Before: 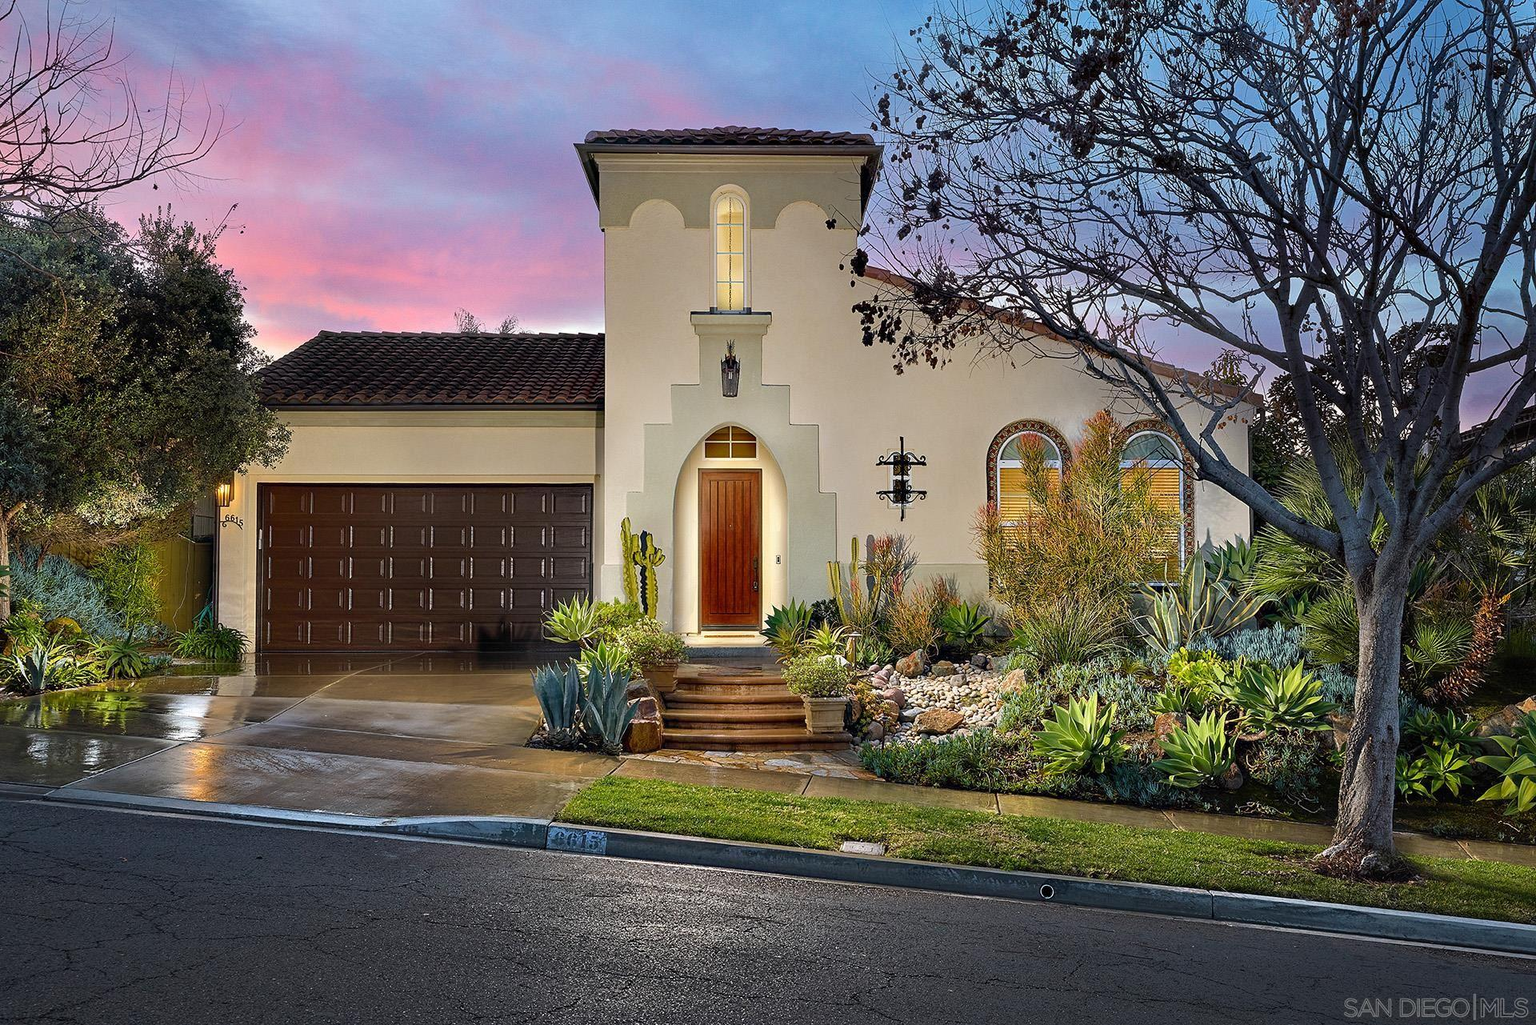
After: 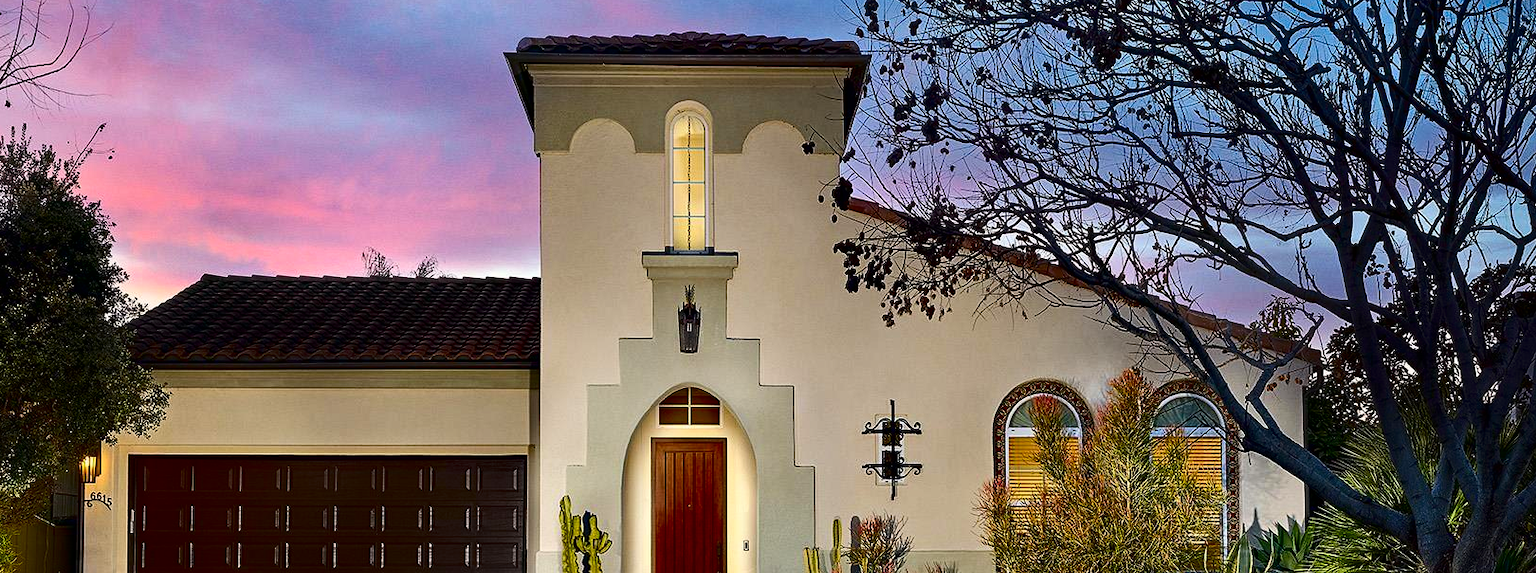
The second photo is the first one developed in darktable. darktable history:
crop and rotate: left 9.69%, top 9.735%, right 5.886%, bottom 43.029%
contrast brightness saturation: contrast 0.223, brightness -0.183, saturation 0.23
